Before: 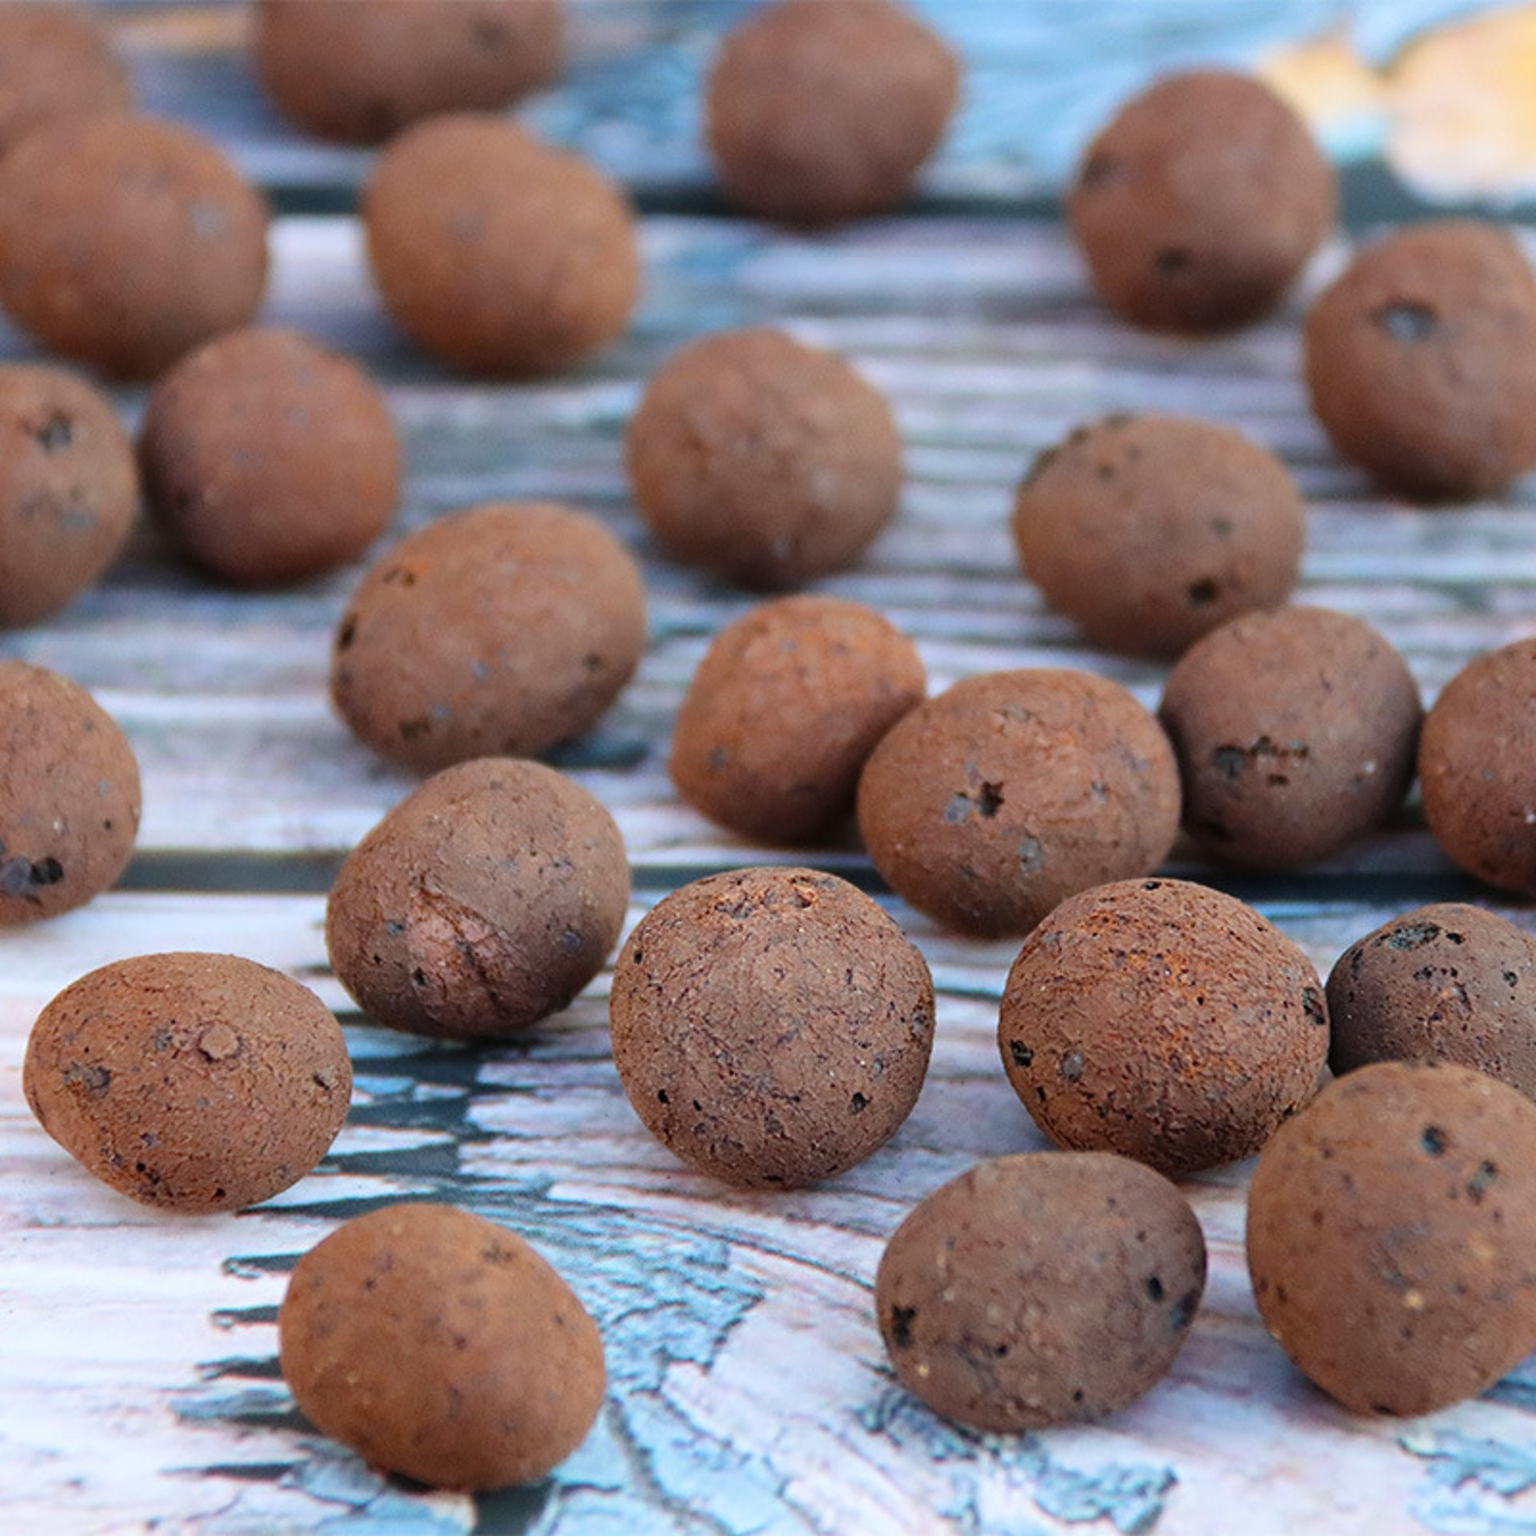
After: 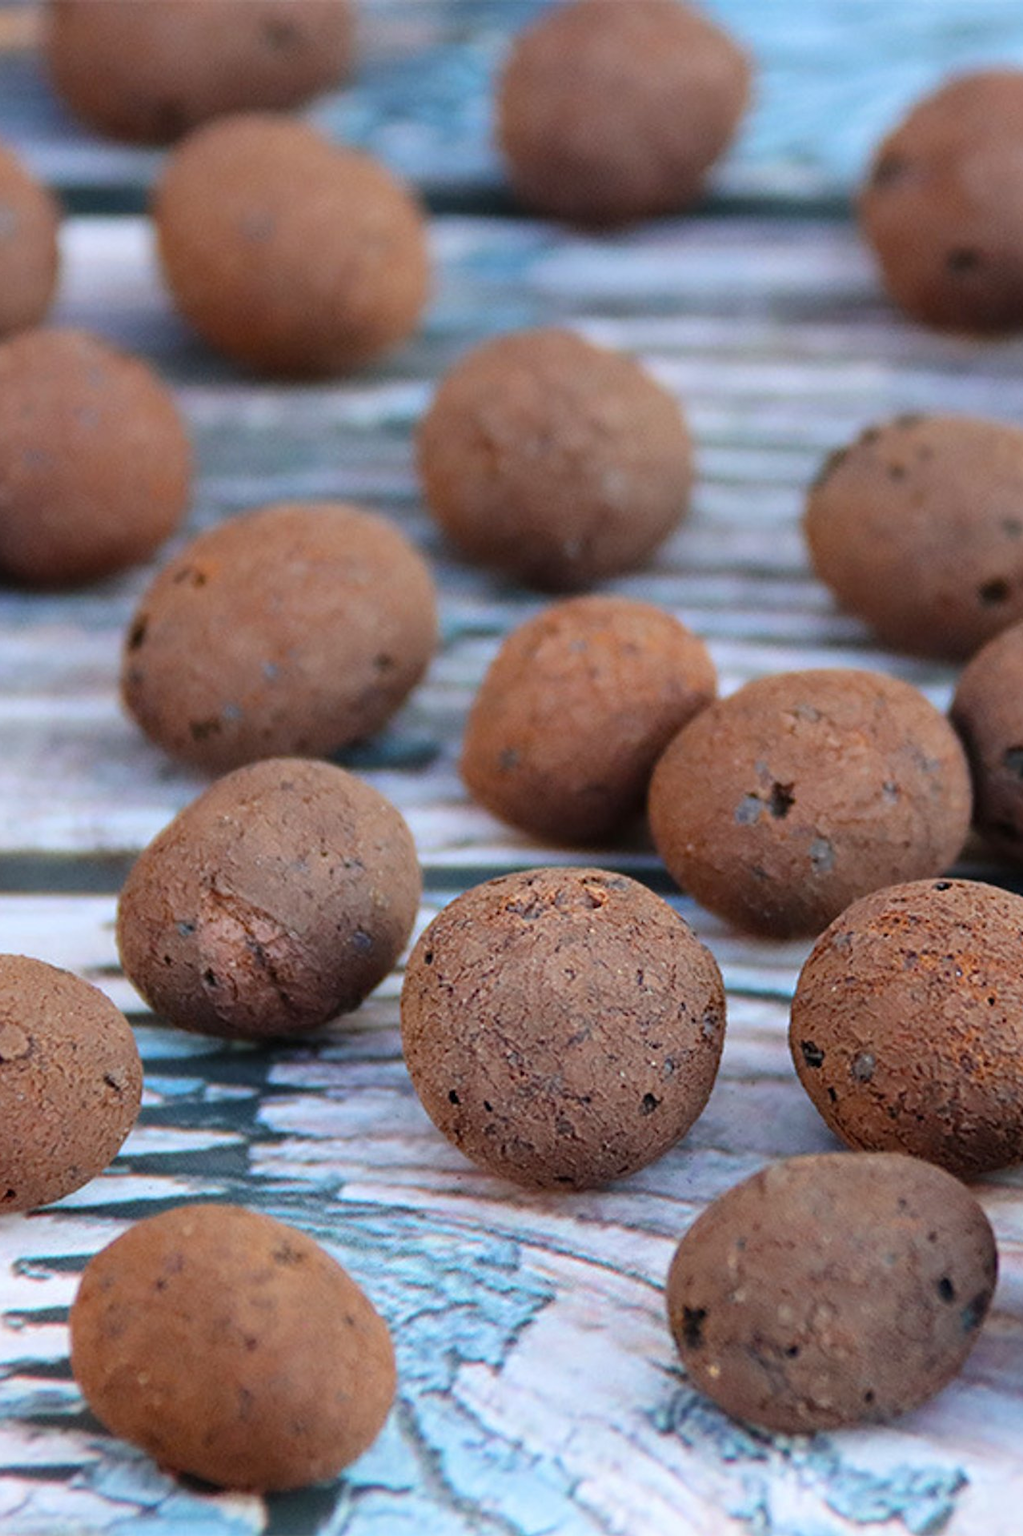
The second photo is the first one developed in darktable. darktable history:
crop and rotate: left 13.679%, right 19.683%
